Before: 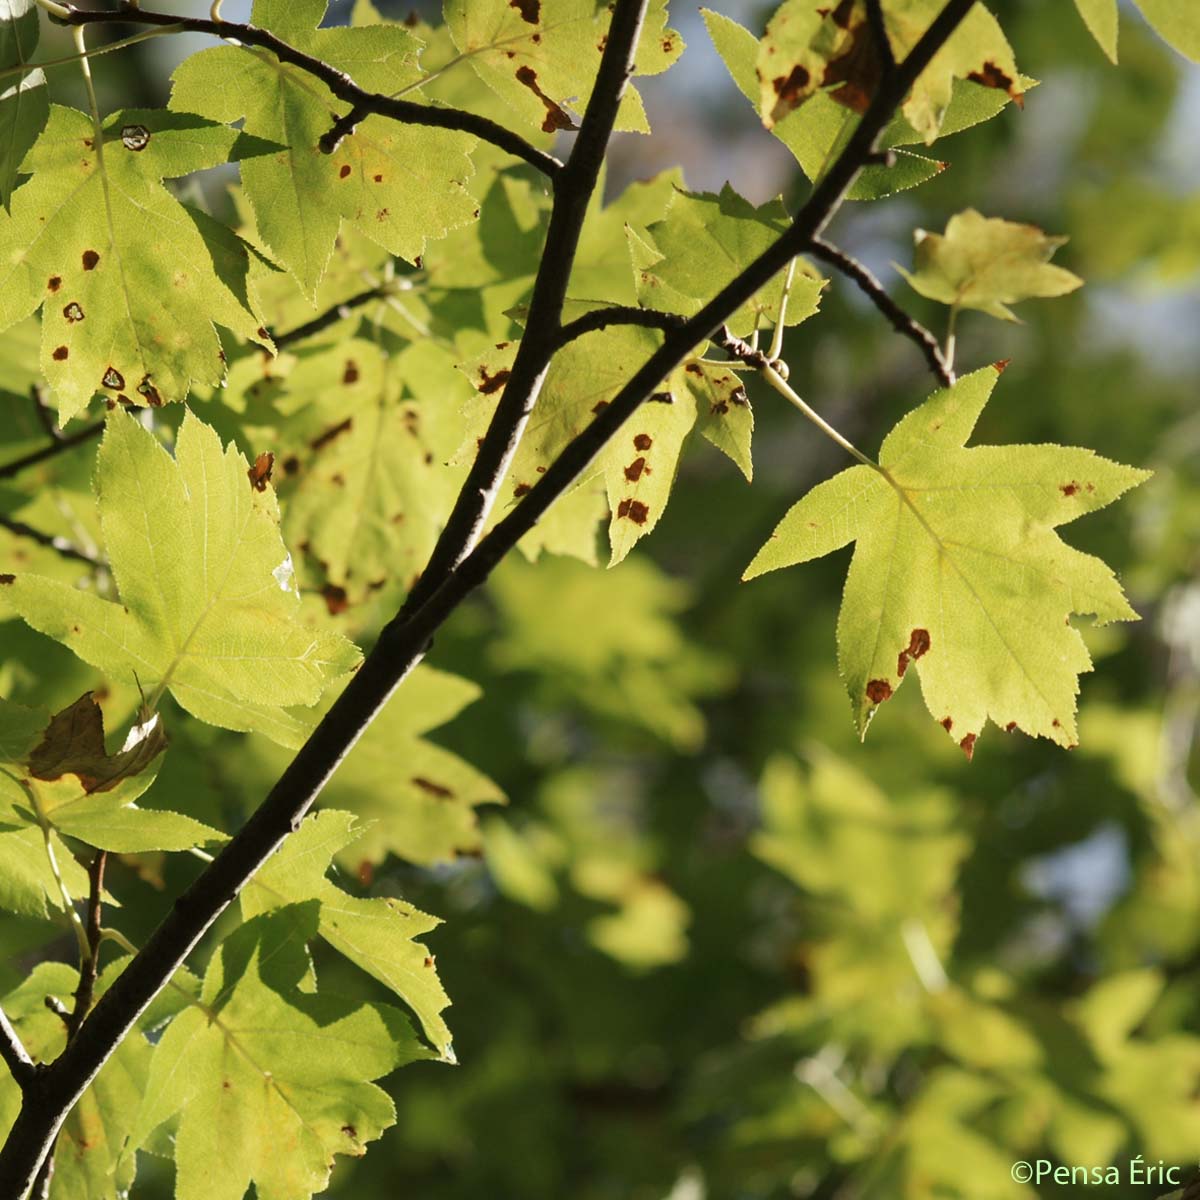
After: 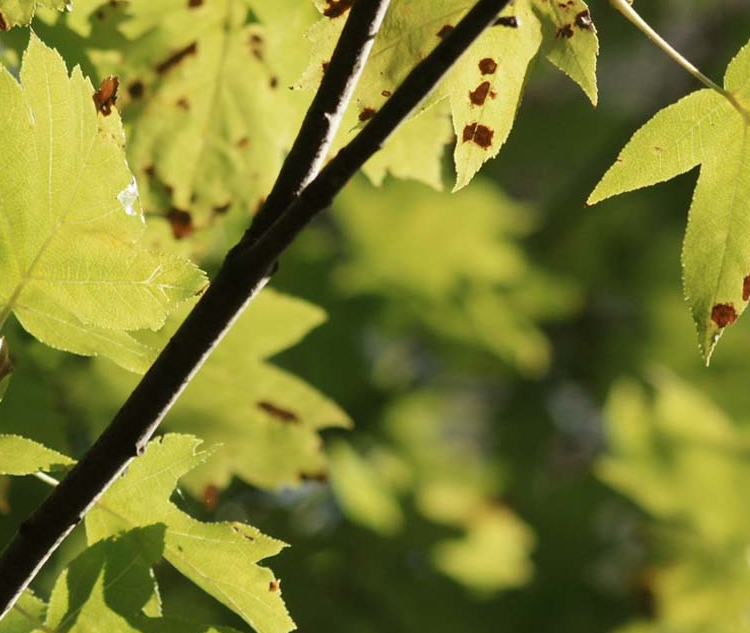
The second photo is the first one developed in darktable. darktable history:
crop: left 12.955%, top 31.406%, right 24.517%, bottom 15.835%
